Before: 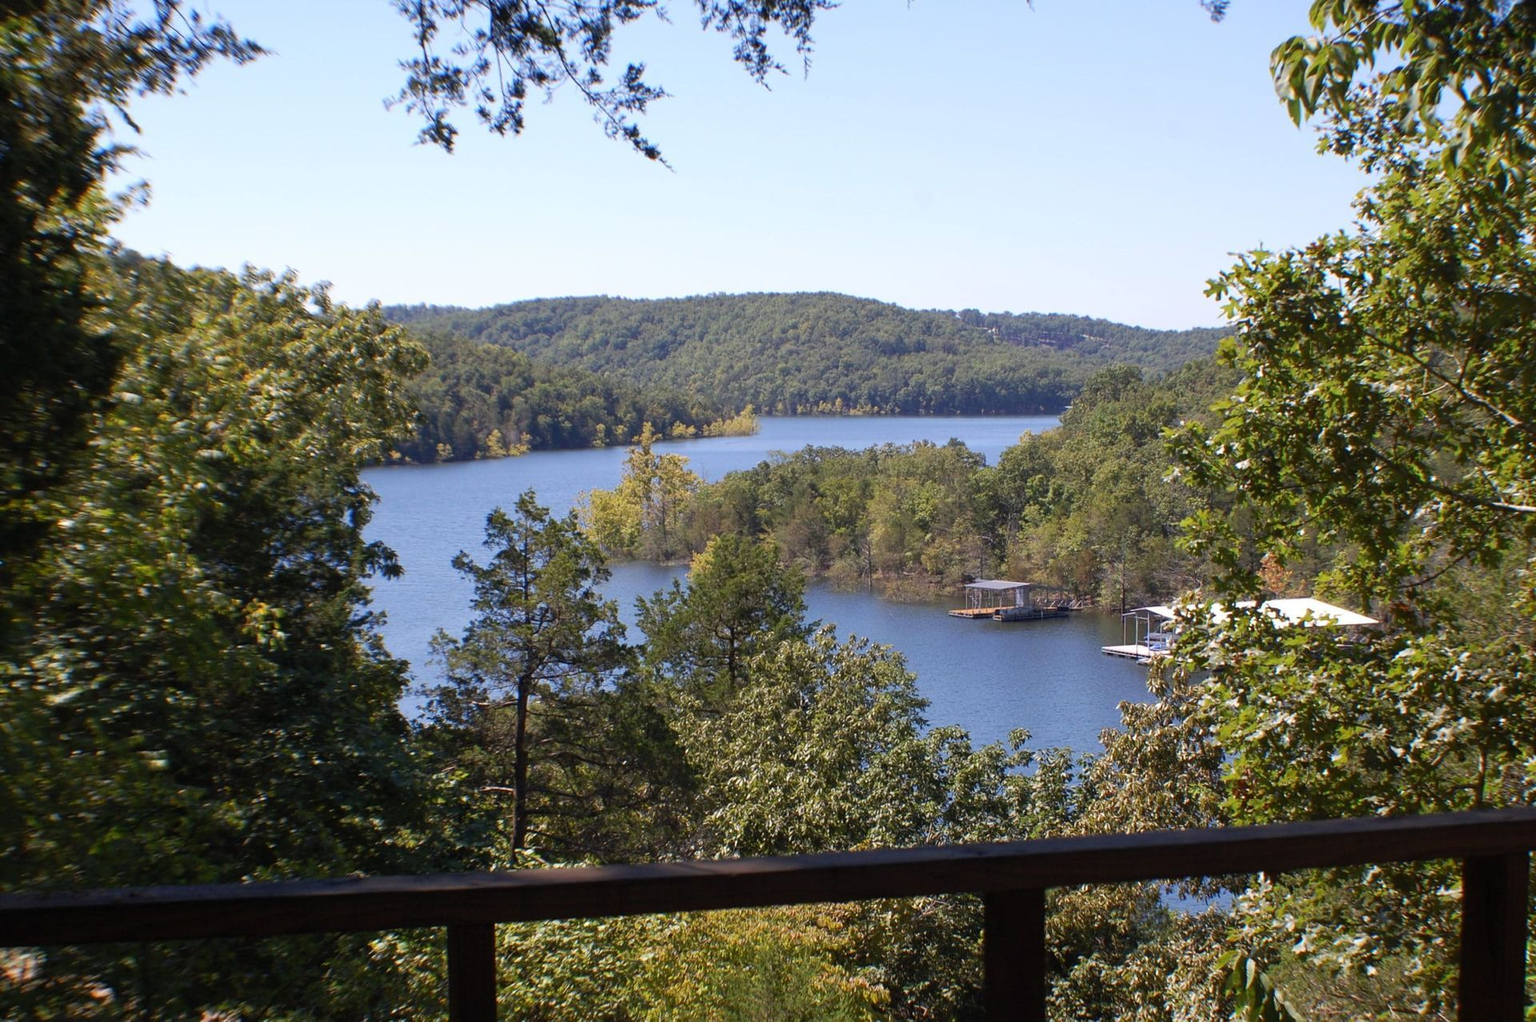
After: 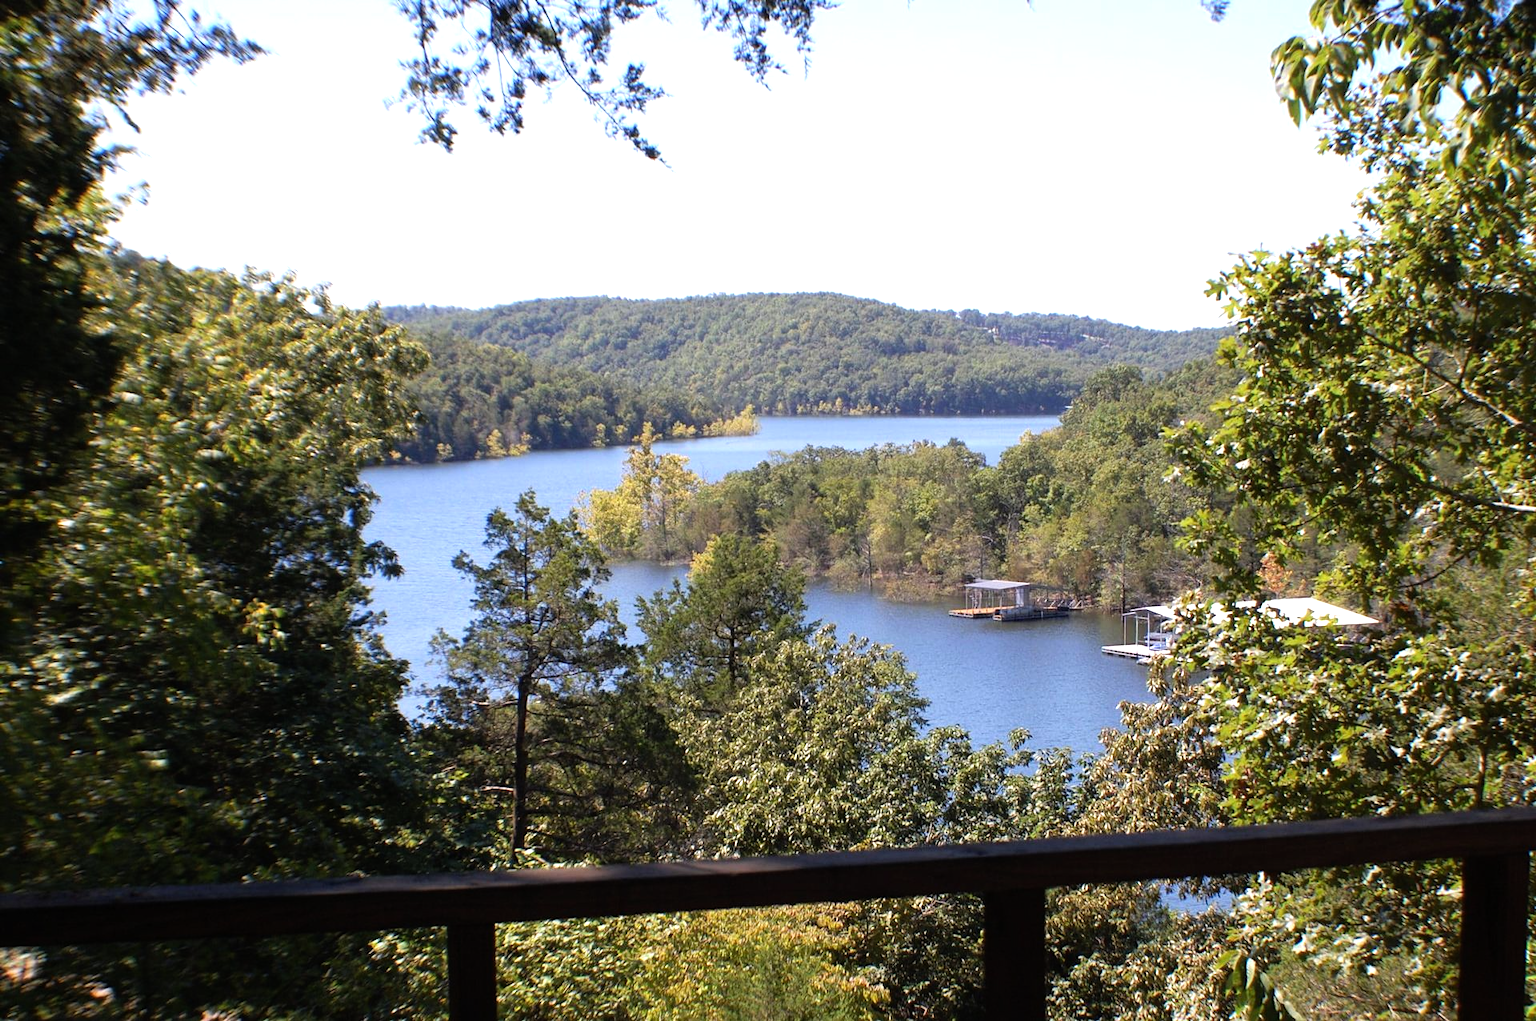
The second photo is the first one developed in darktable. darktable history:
tone equalizer: -8 EV -0.739 EV, -7 EV -0.725 EV, -6 EV -0.627 EV, -5 EV -0.388 EV, -3 EV 0.391 EV, -2 EV 0.6 EV, -1 EV 0.682 EV, +0 EV 0.732 EV
